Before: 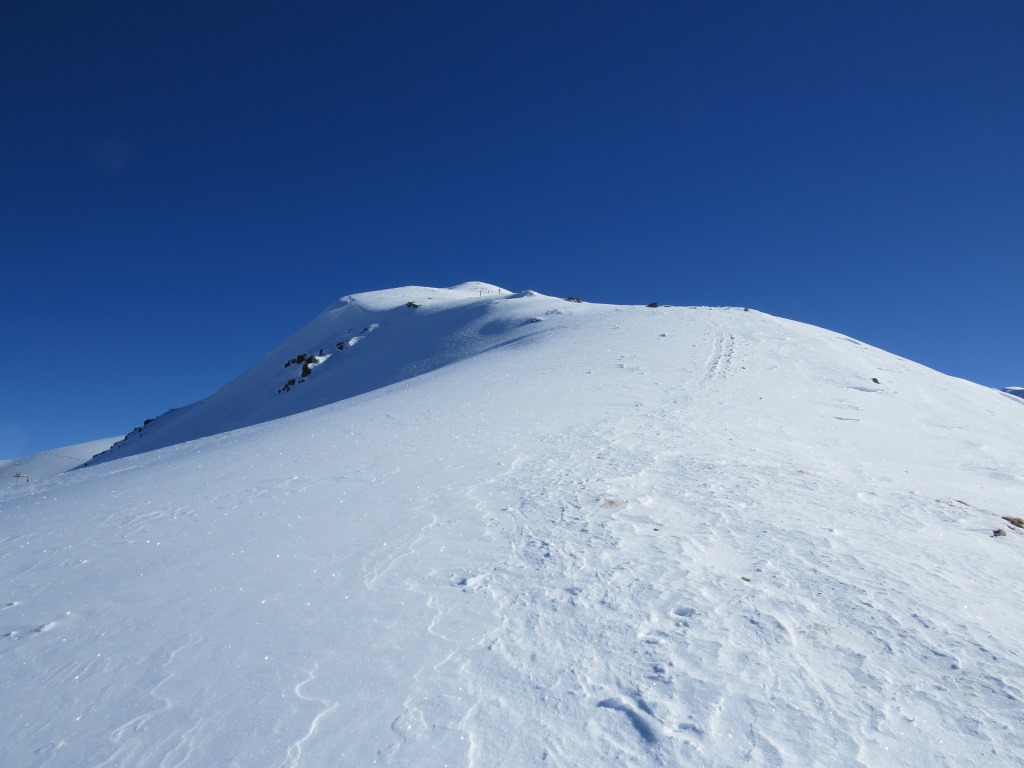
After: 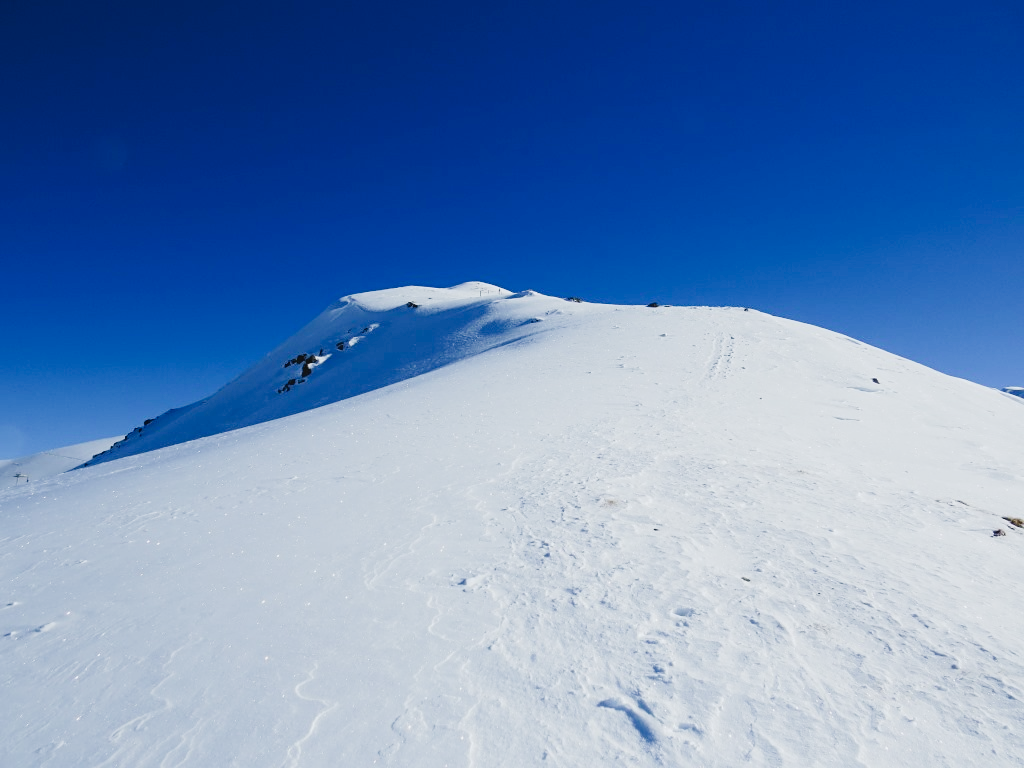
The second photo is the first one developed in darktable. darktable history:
sharpen: amount 0.213
tone curve: curves: ch0 [(0, 0.03) (0.113, 0.087) (0.207, 0.184) (0.515, 0.612) (0.712, 0.793) (1, 0.946)]; ch1 [(0, 0) (0.172, 0.123) (0.317, 0.279) (0.414, 0.382) (0.476, 0.479) (0.505, 0.498) (0.534, 0.534) (0.621, 0.65) (0.709, 0.764) (1, 1)]; ch2 [(0, 0) (0.411, 0.424) (0.505, 0.505) (0.521, 0.524) (0.537, 0.57) (0.65, 0.699) (1, 1)], preserve colors none
